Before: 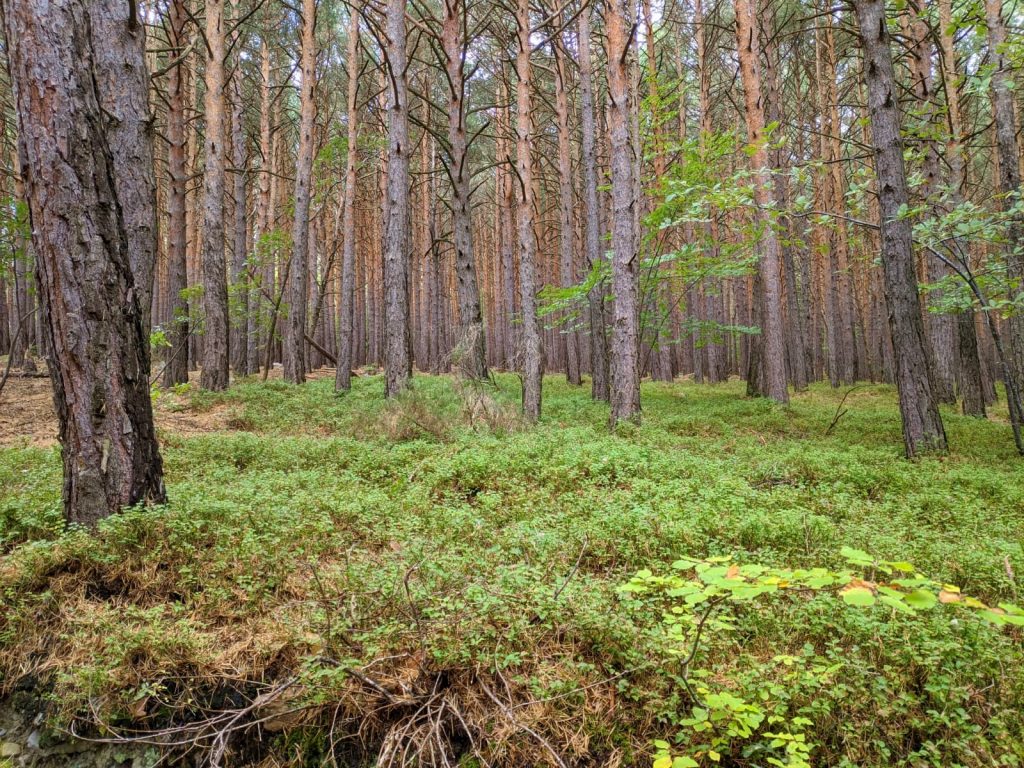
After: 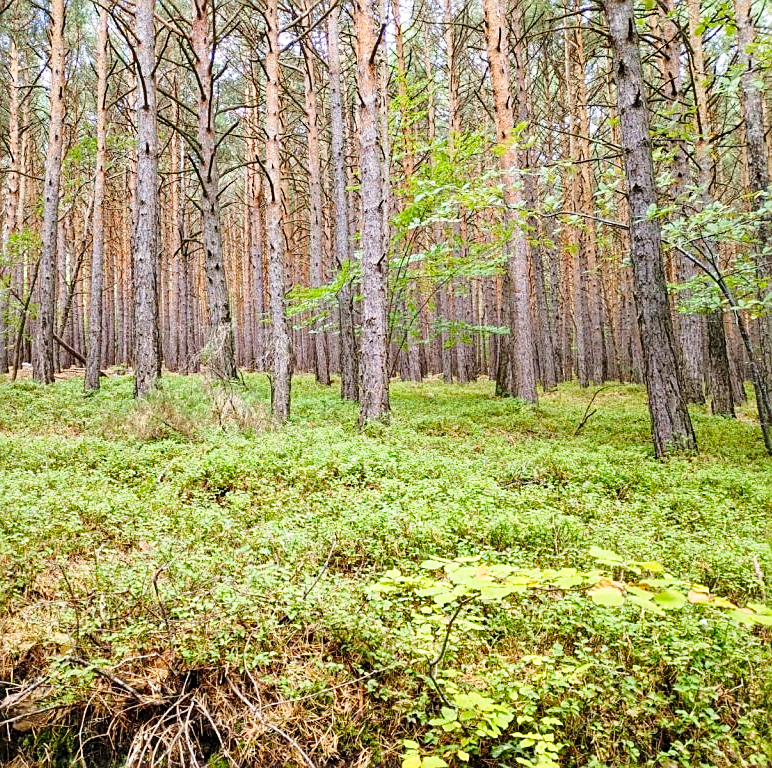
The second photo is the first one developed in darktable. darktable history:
base curve: curves: ch0 [(0, 0) (0.028, 0.03) (0.121, 0.232) (0.46, 0.748) (0.859, 0.968) (1, 1)], preserve colors none
crop and rotate: left 24.524%
sharpen: on, module defaults
